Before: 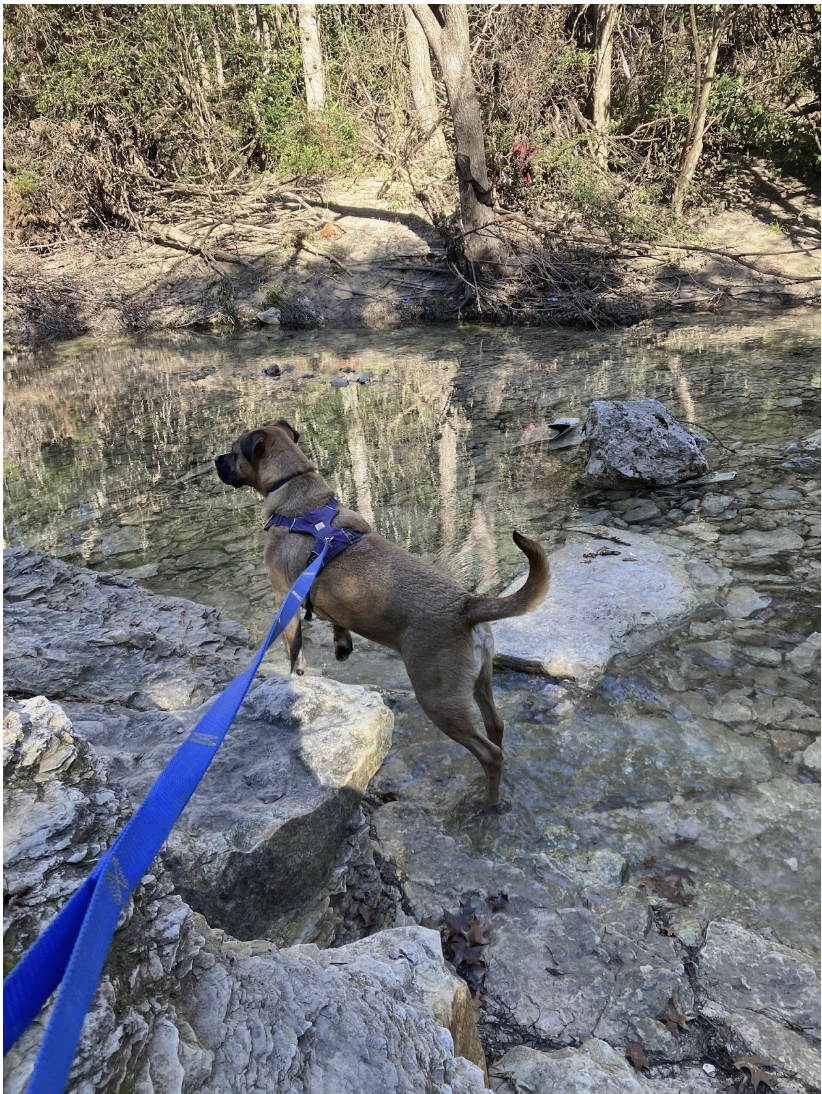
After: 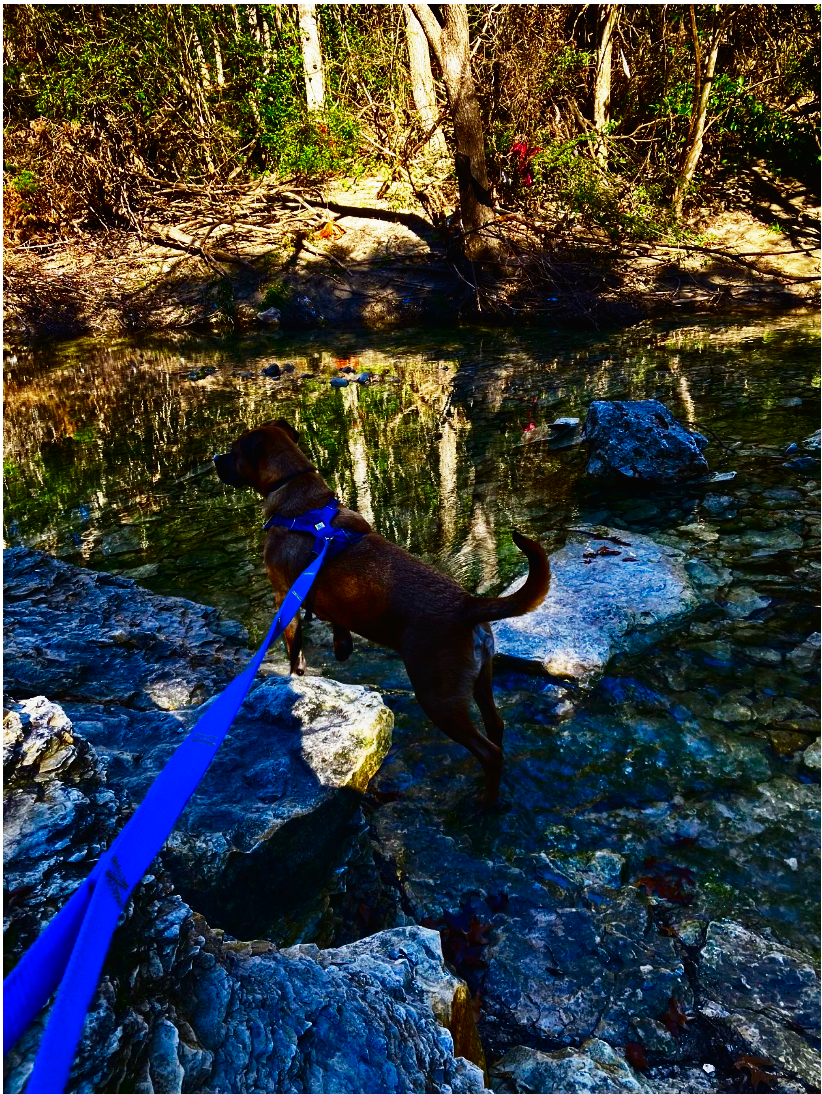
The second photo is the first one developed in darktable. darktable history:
base curve: curves: ch0 [(0, 0.036) (0.007, 0.037) (0.604, 0.887) (1, 1)], preserve colors none
haze removal: strength 0.25, distance 0.25, compatibility mode true, adaptive false
contrast brightness saturation: brightness -1, saturation 1
